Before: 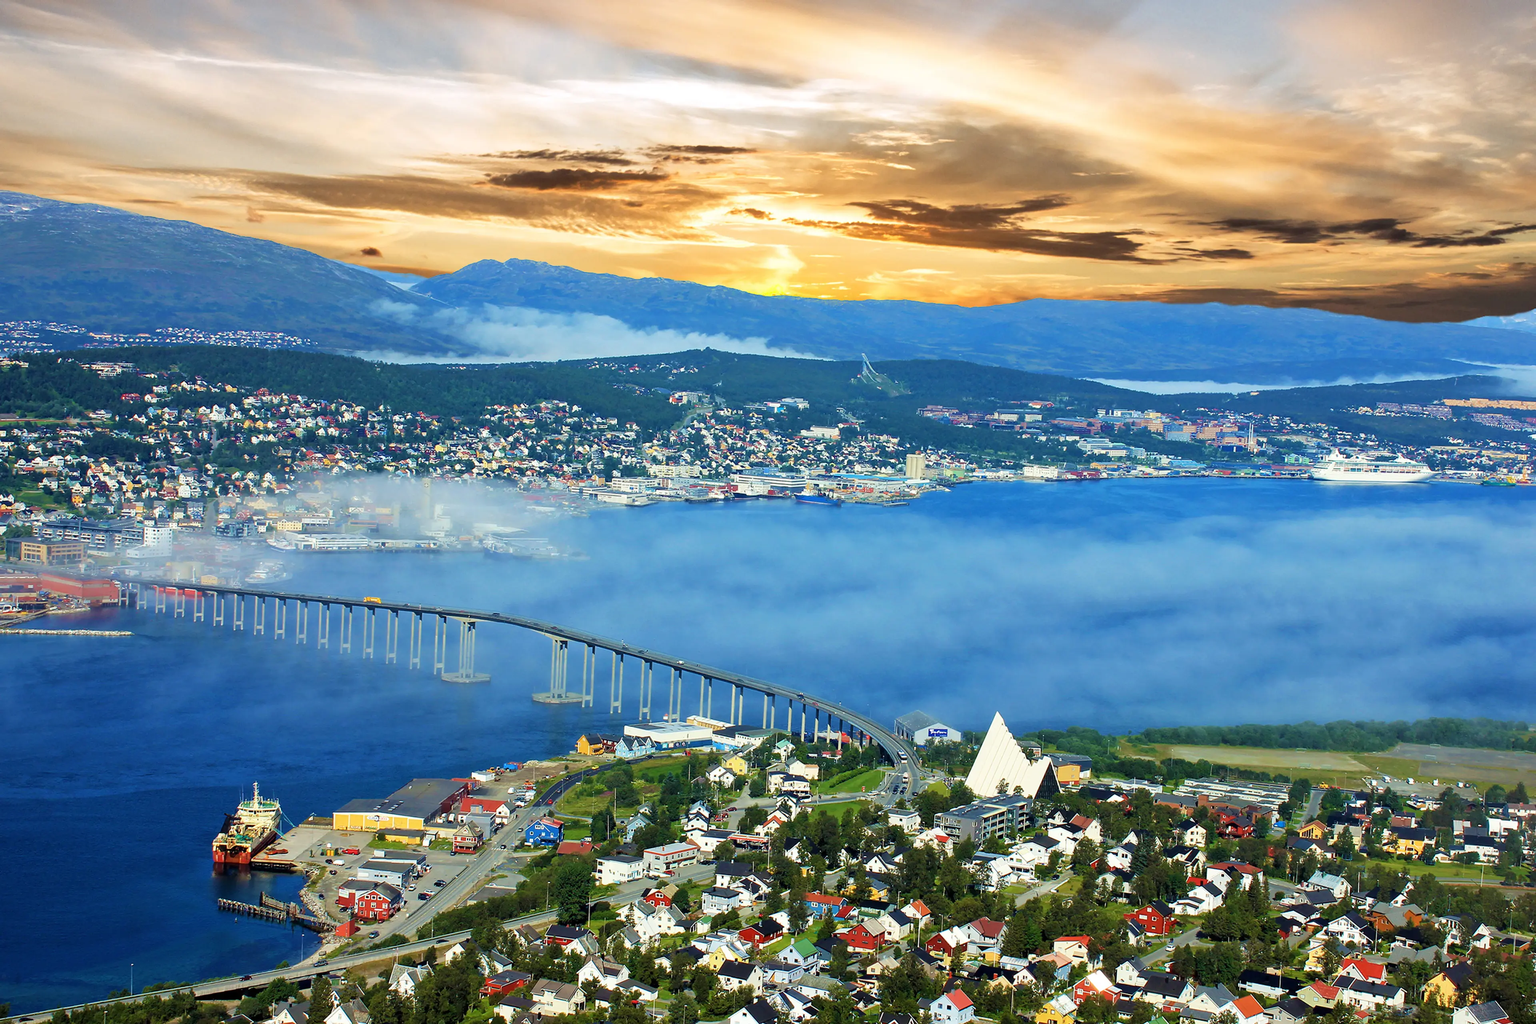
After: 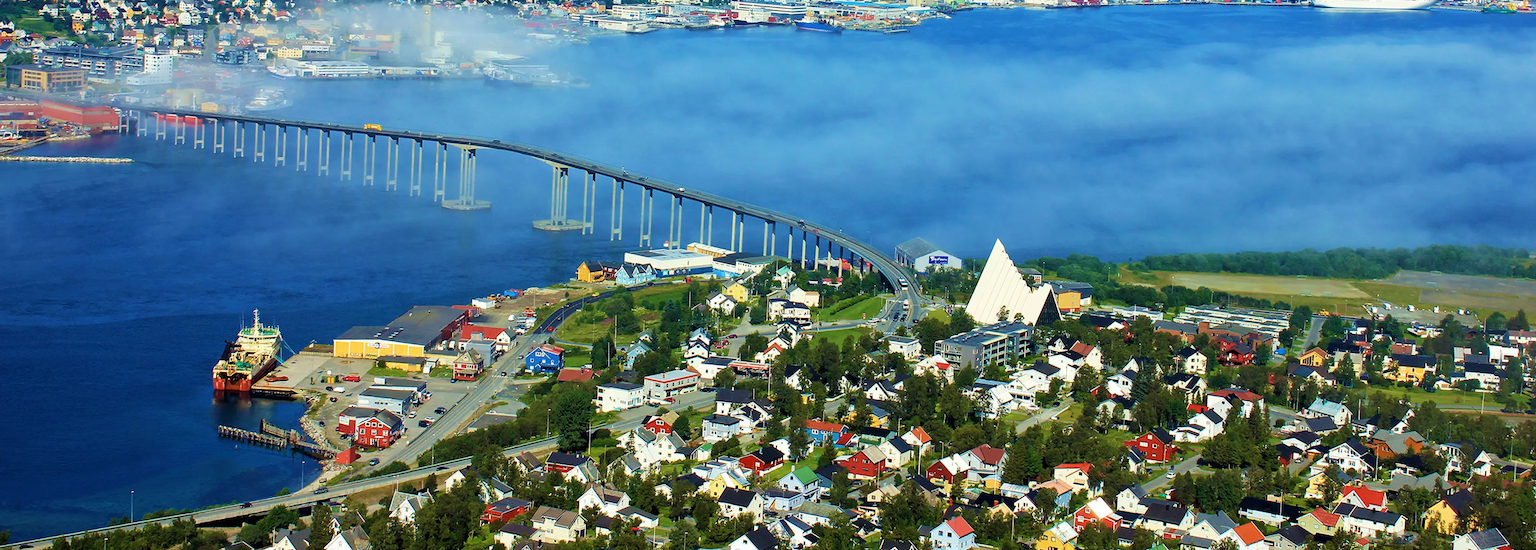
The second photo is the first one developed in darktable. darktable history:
crop and rotate: top 46.237%
velvia: on, module defaults
